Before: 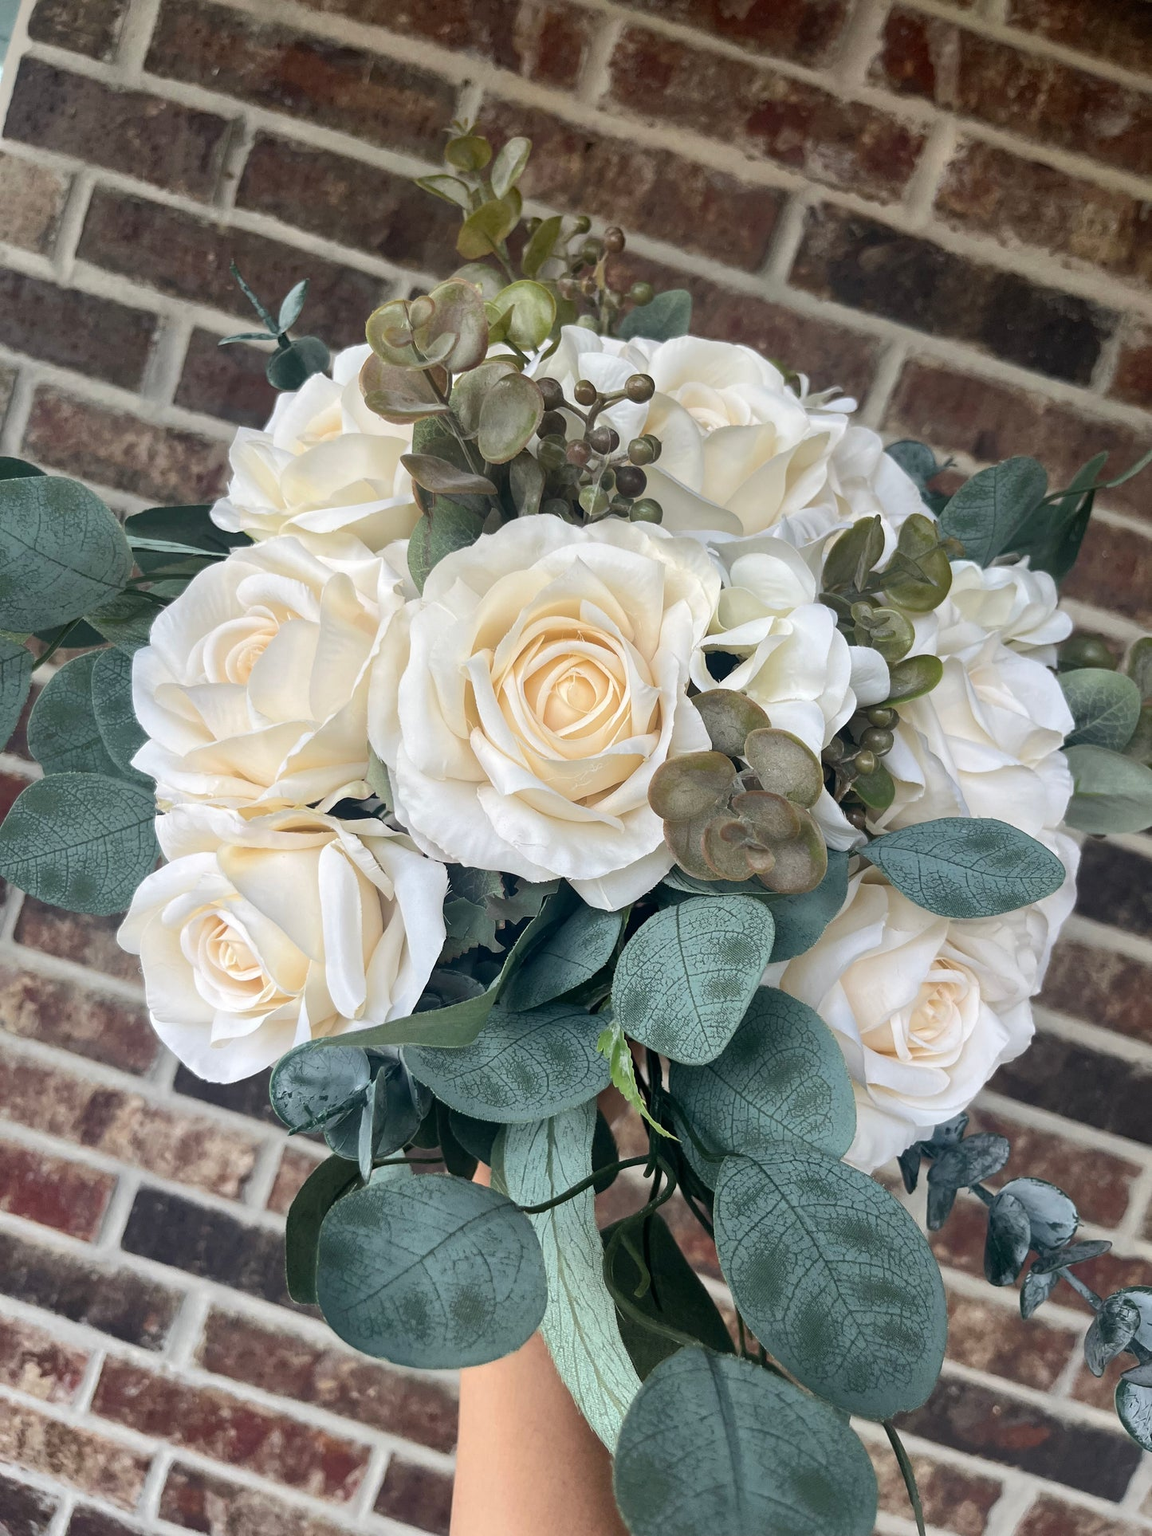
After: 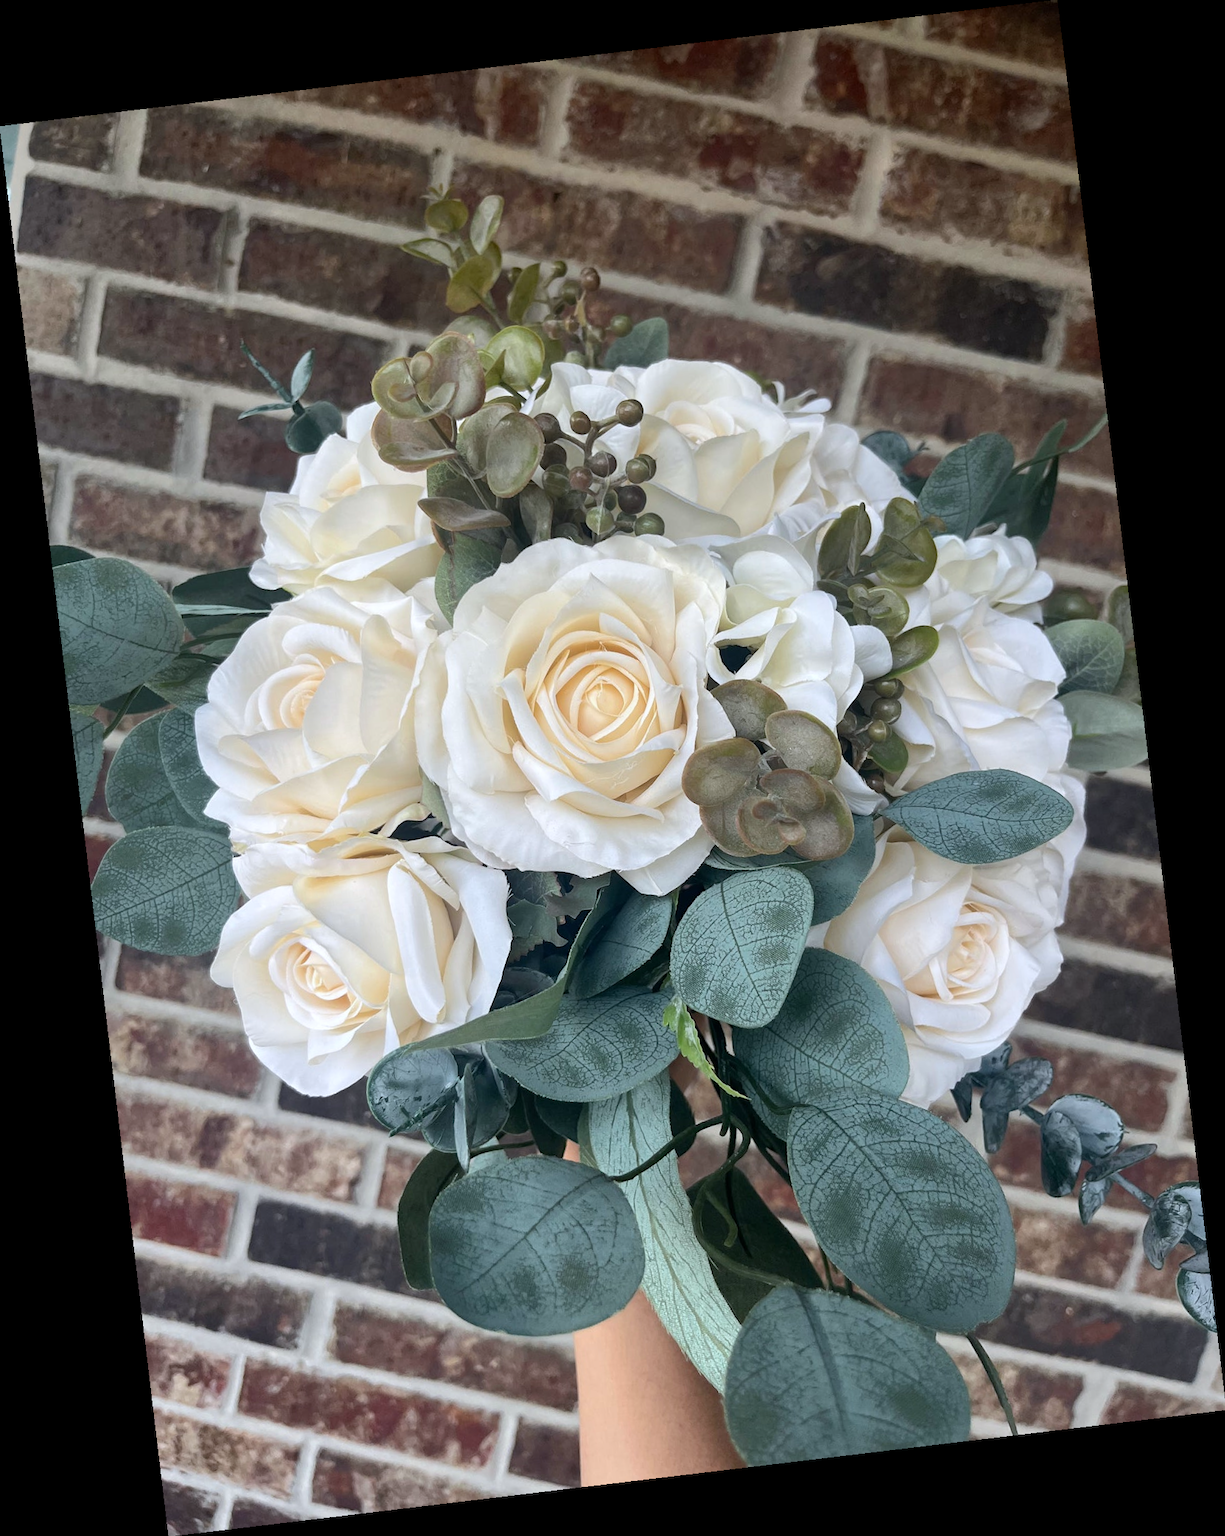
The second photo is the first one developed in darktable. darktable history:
rotate and perspective: rotation -6.83°, automatic cropping off
white balance: red 0.98, blue 1.034
